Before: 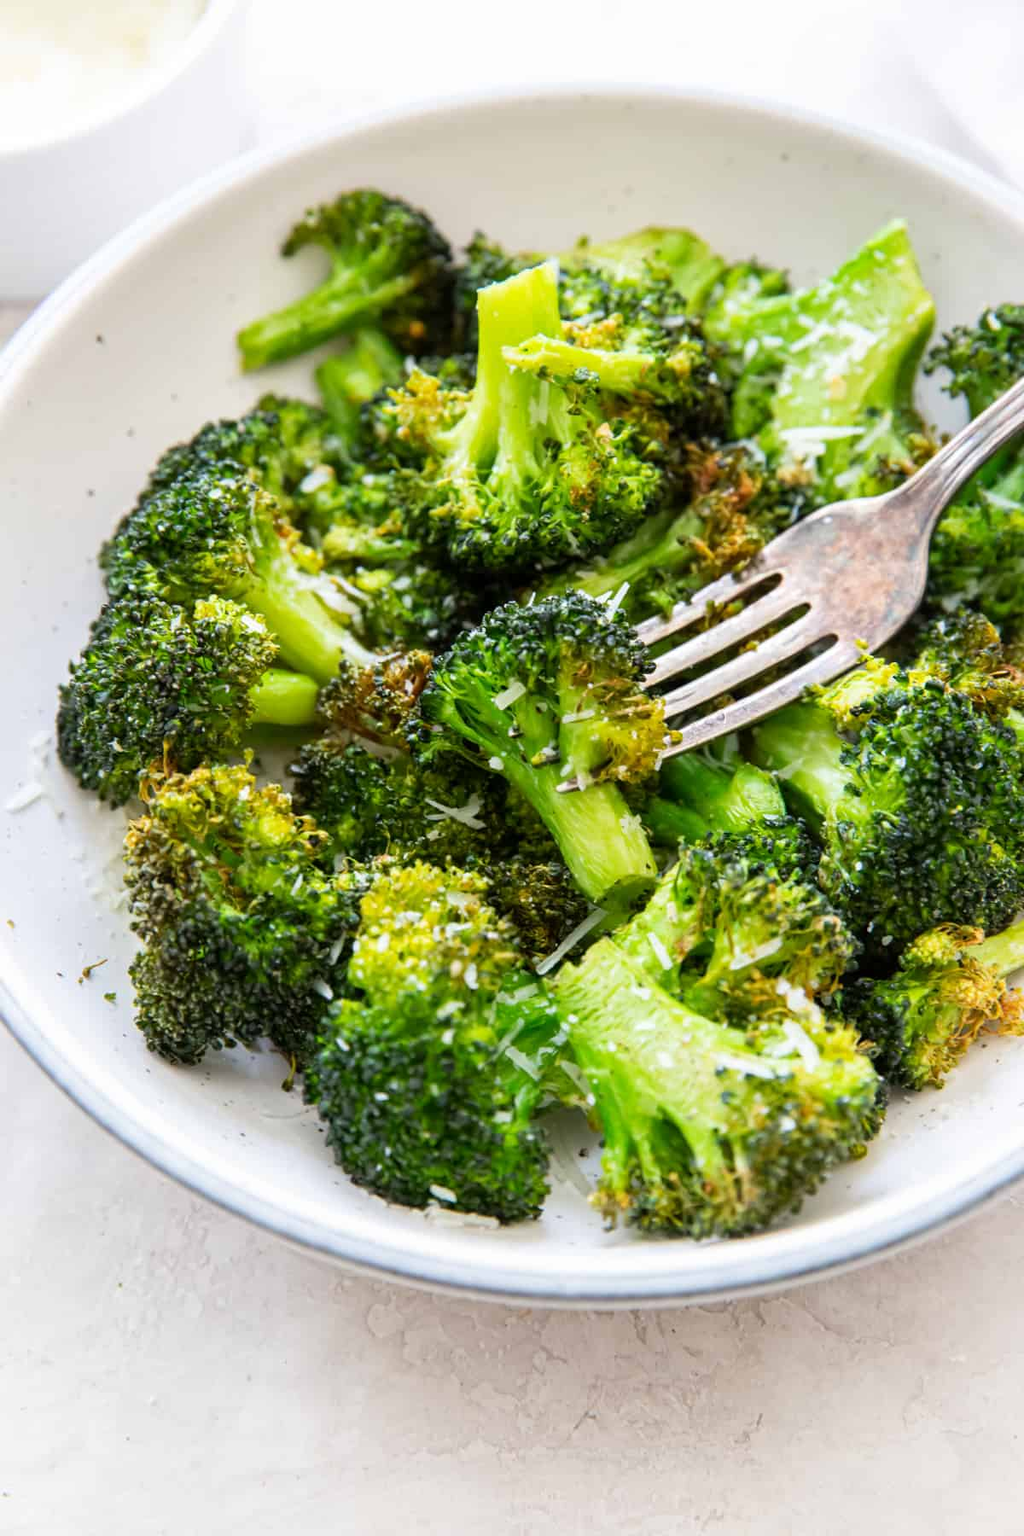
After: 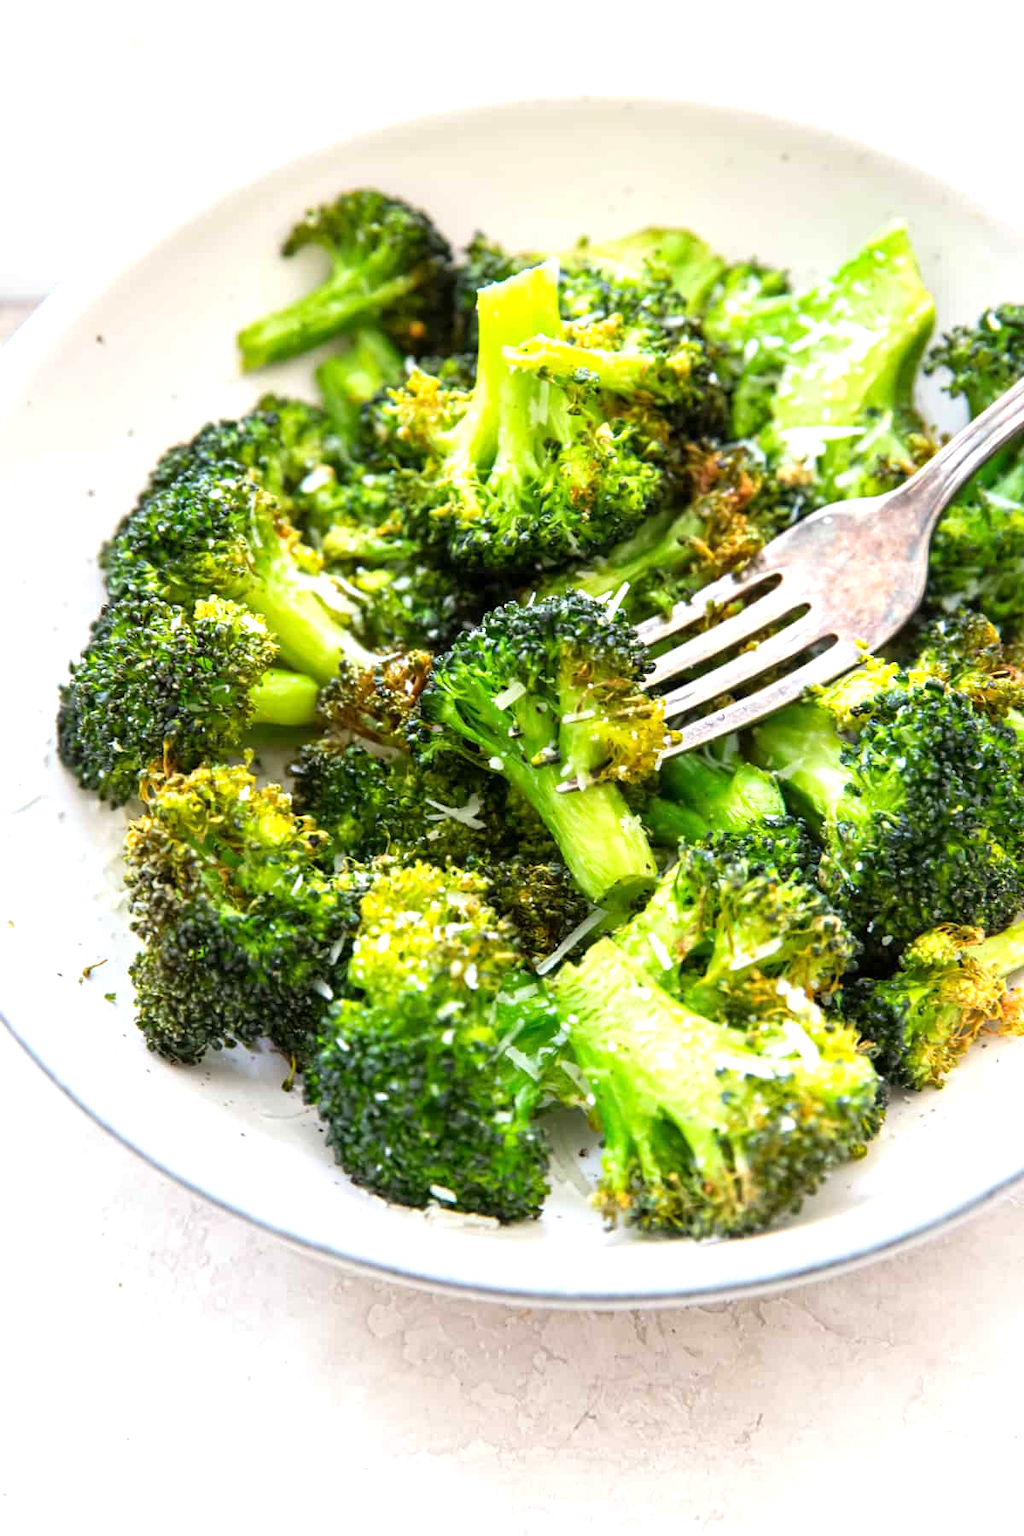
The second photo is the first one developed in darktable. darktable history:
exposure: exposure 0.555 EV, compensate exposure bias true, compensate highlight preservation false
